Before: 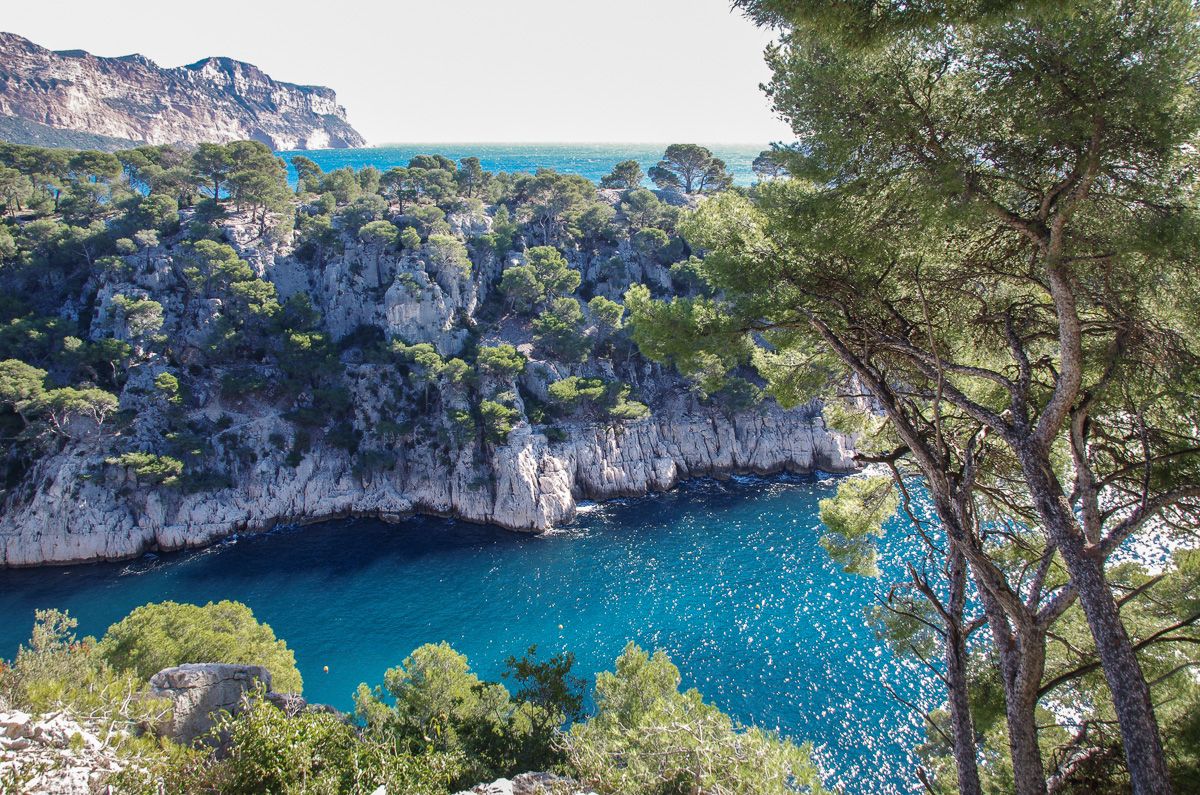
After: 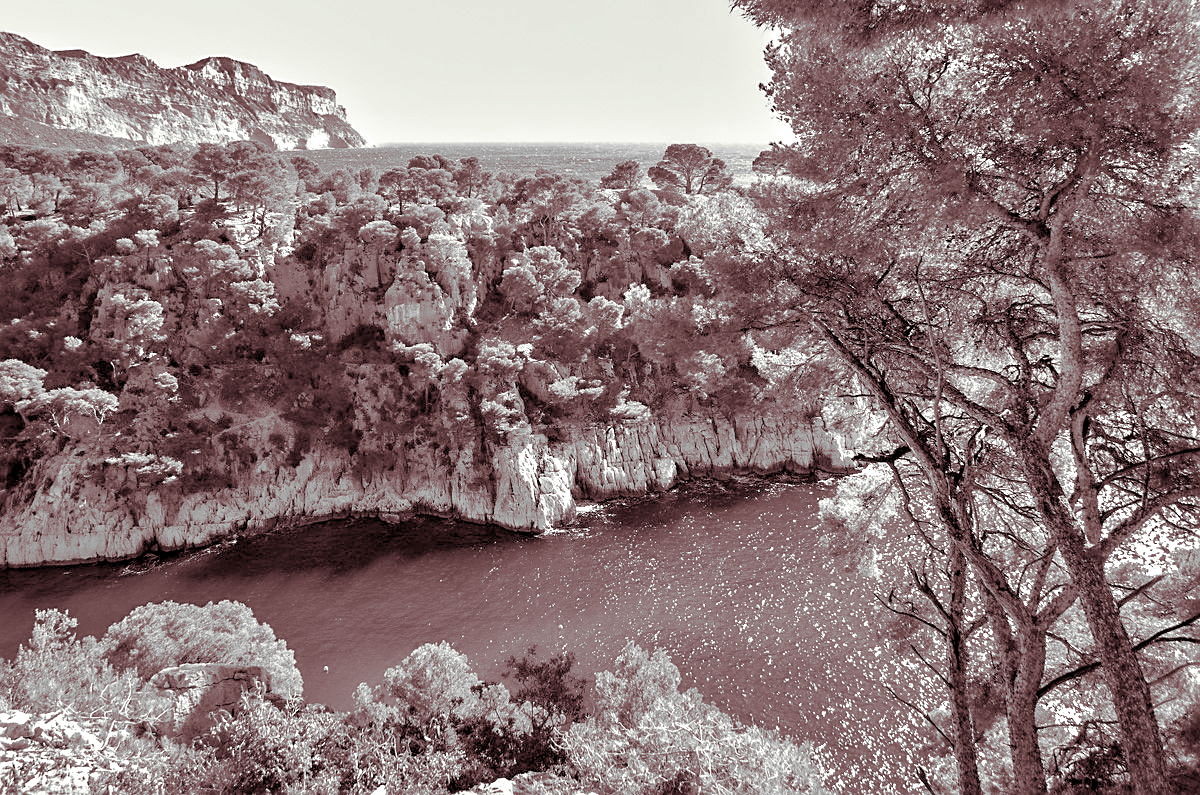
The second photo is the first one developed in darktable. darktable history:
monochrome: a 32, b 64, size 2.3
tone curve: curves: ch0 [(0, 0) (0.004, 0.008) (0.077, 0.156) (0.169, 0.29) (0.774, 0.774) (1, 1)], color space Lab, linked channels, preserve colors none
split-toning: on, module defaults | blend: blend mode overlay, opacity 85%; mask: uniform (no mask)
sharpen: on, module defaults
contrast equalizer: y [[0.513, 0.565, 0.608, 0.562, 0.512, 0.5], [0.5 ×6], [0.5, 0.5, 0.5, 0.528, 0.598, 0.658], [0 ×6], [0 ×6]]
